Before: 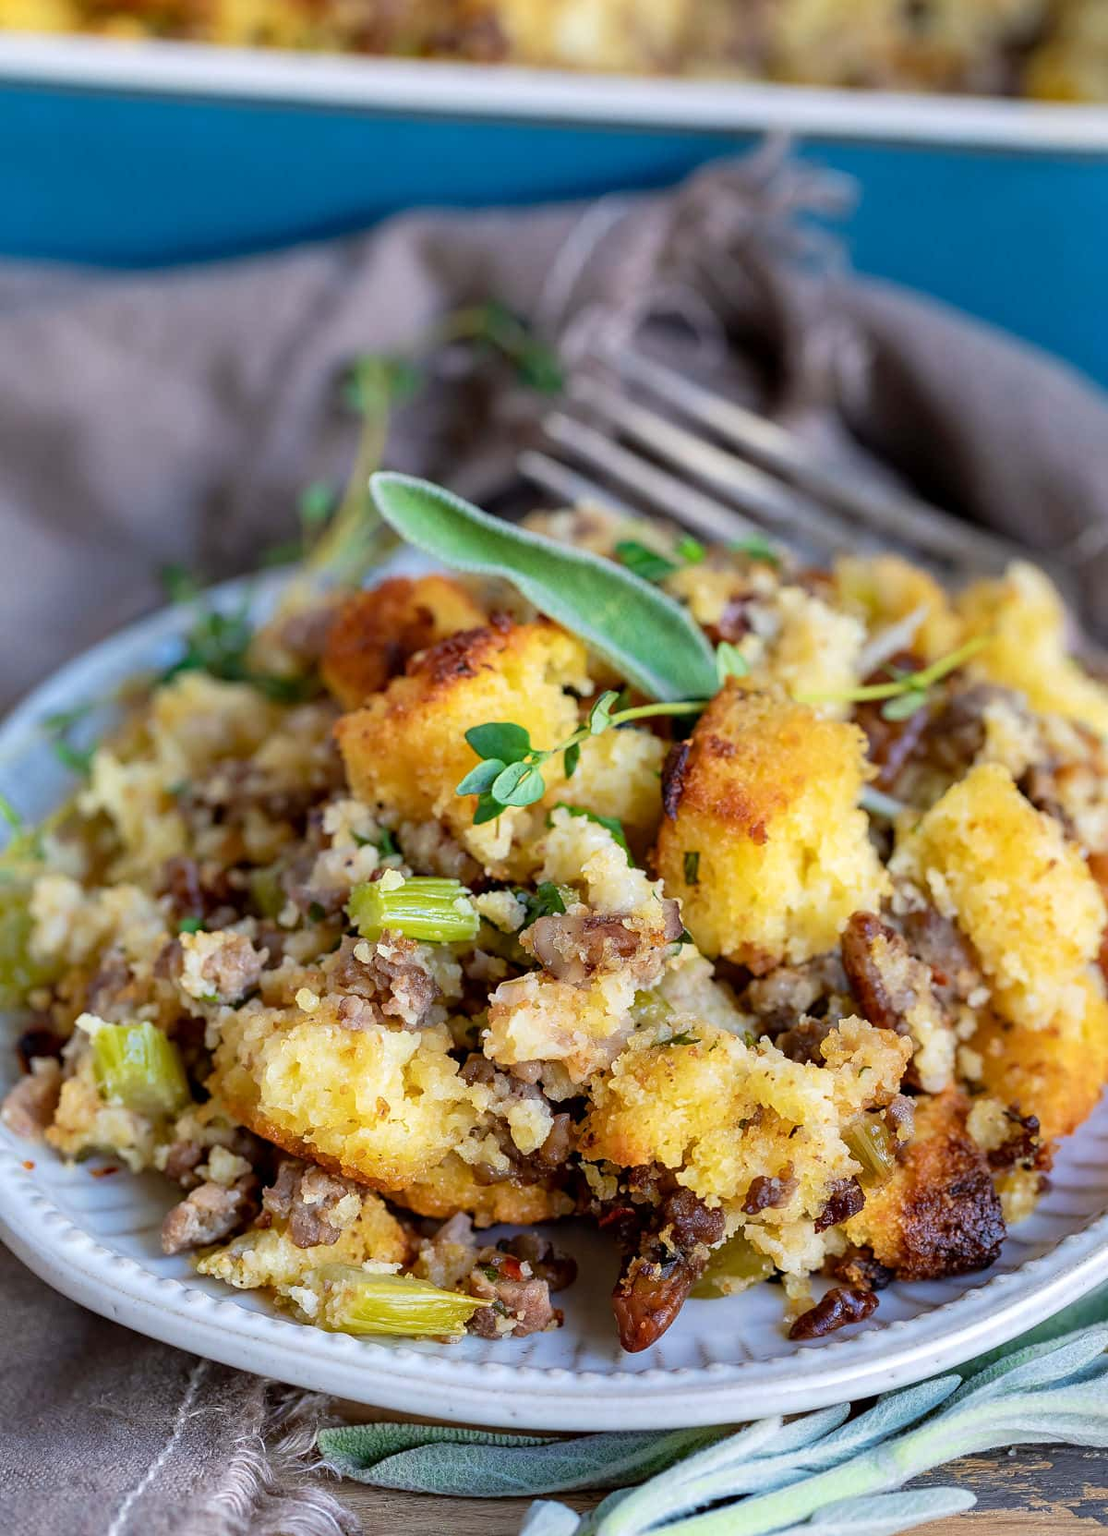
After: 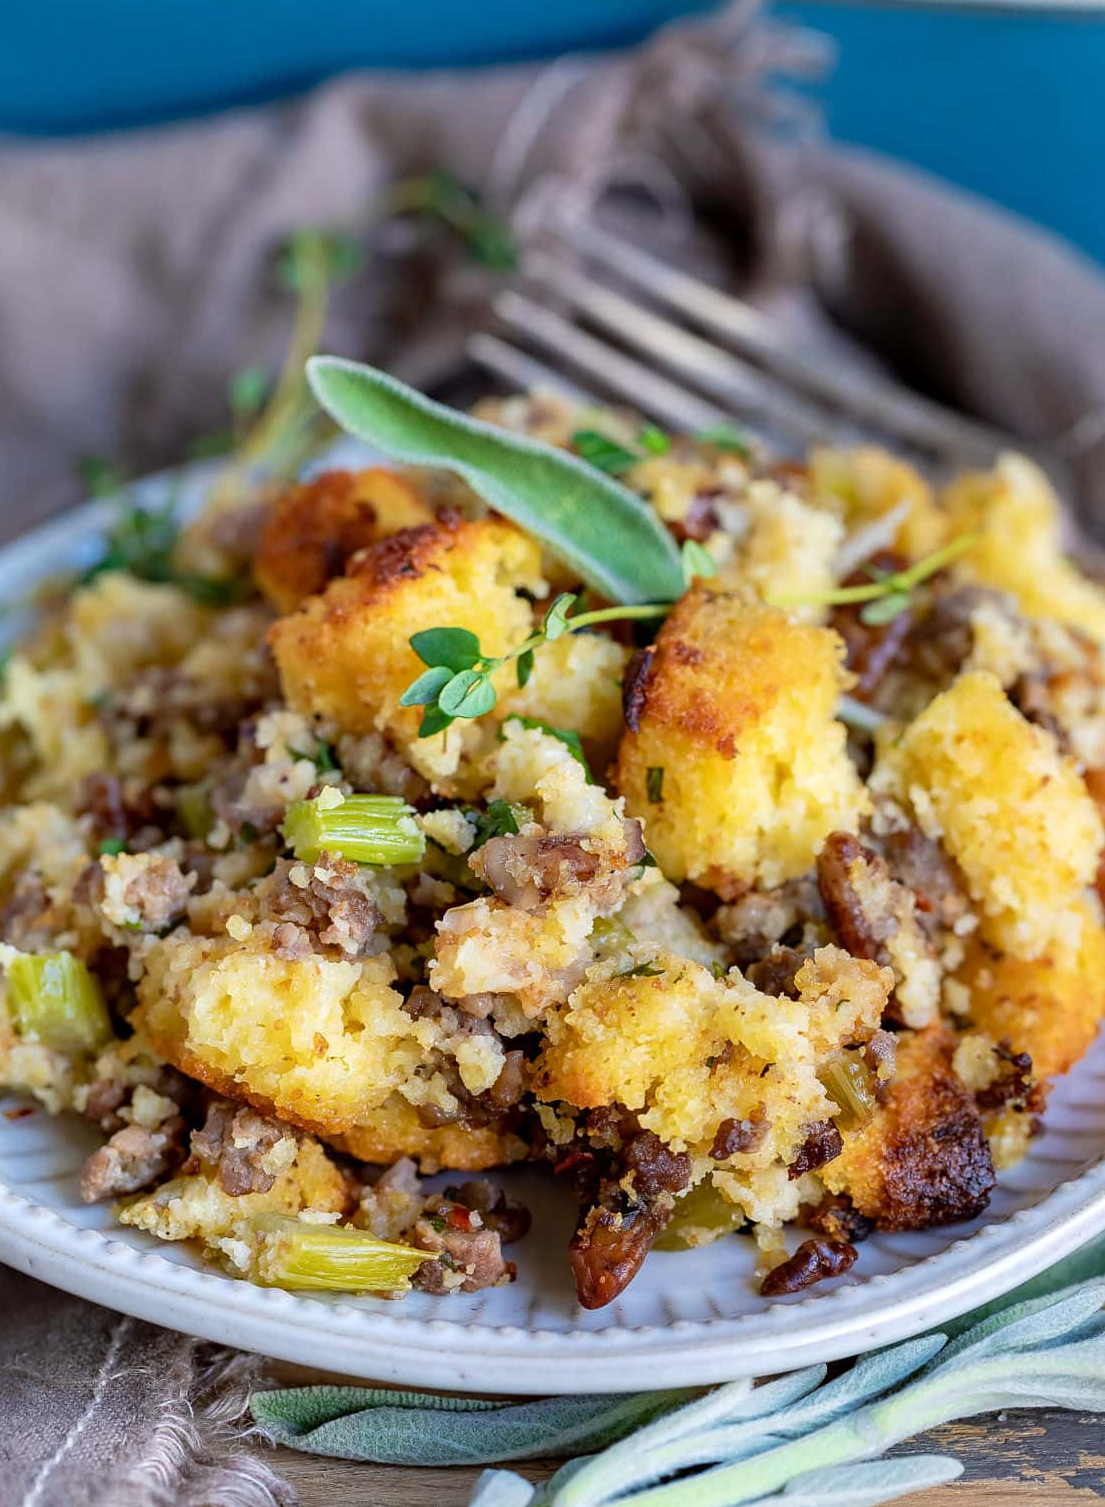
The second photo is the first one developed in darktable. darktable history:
crop and rotate: left 7.913%, top 9.343%
